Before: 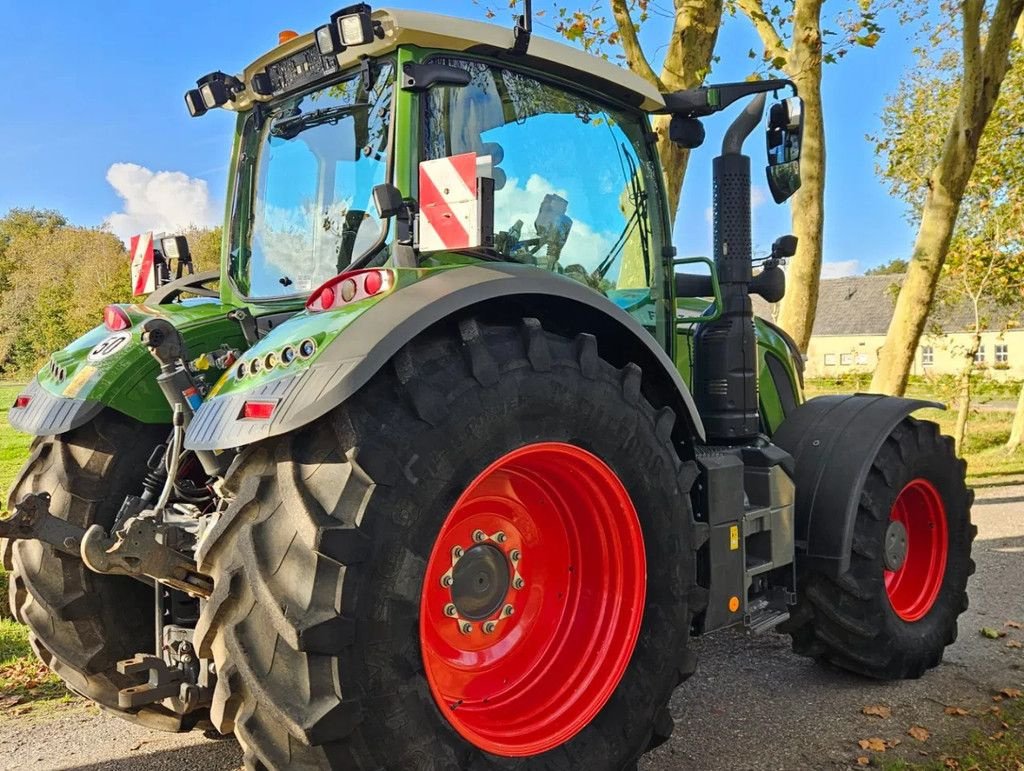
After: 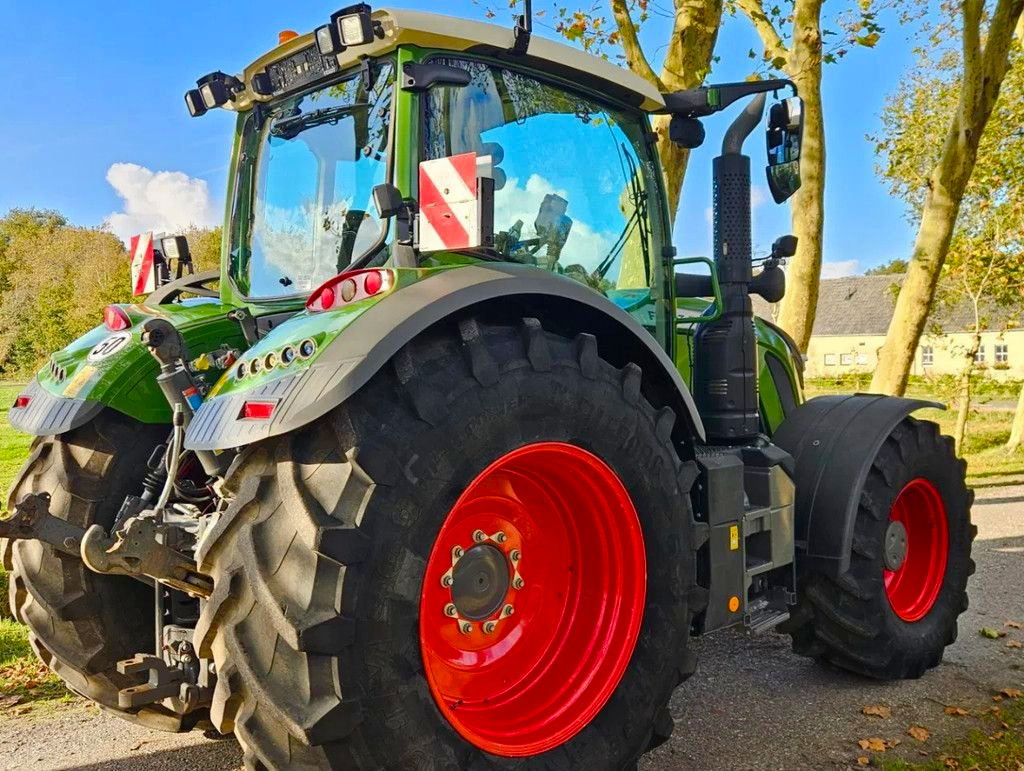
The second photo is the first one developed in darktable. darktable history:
color balance rgb: perceptual saturation grading › global saturation 20.388%, perceptual saturation grading › highlights -19.823%, perceptual saturation grading › shadows 29.981%
